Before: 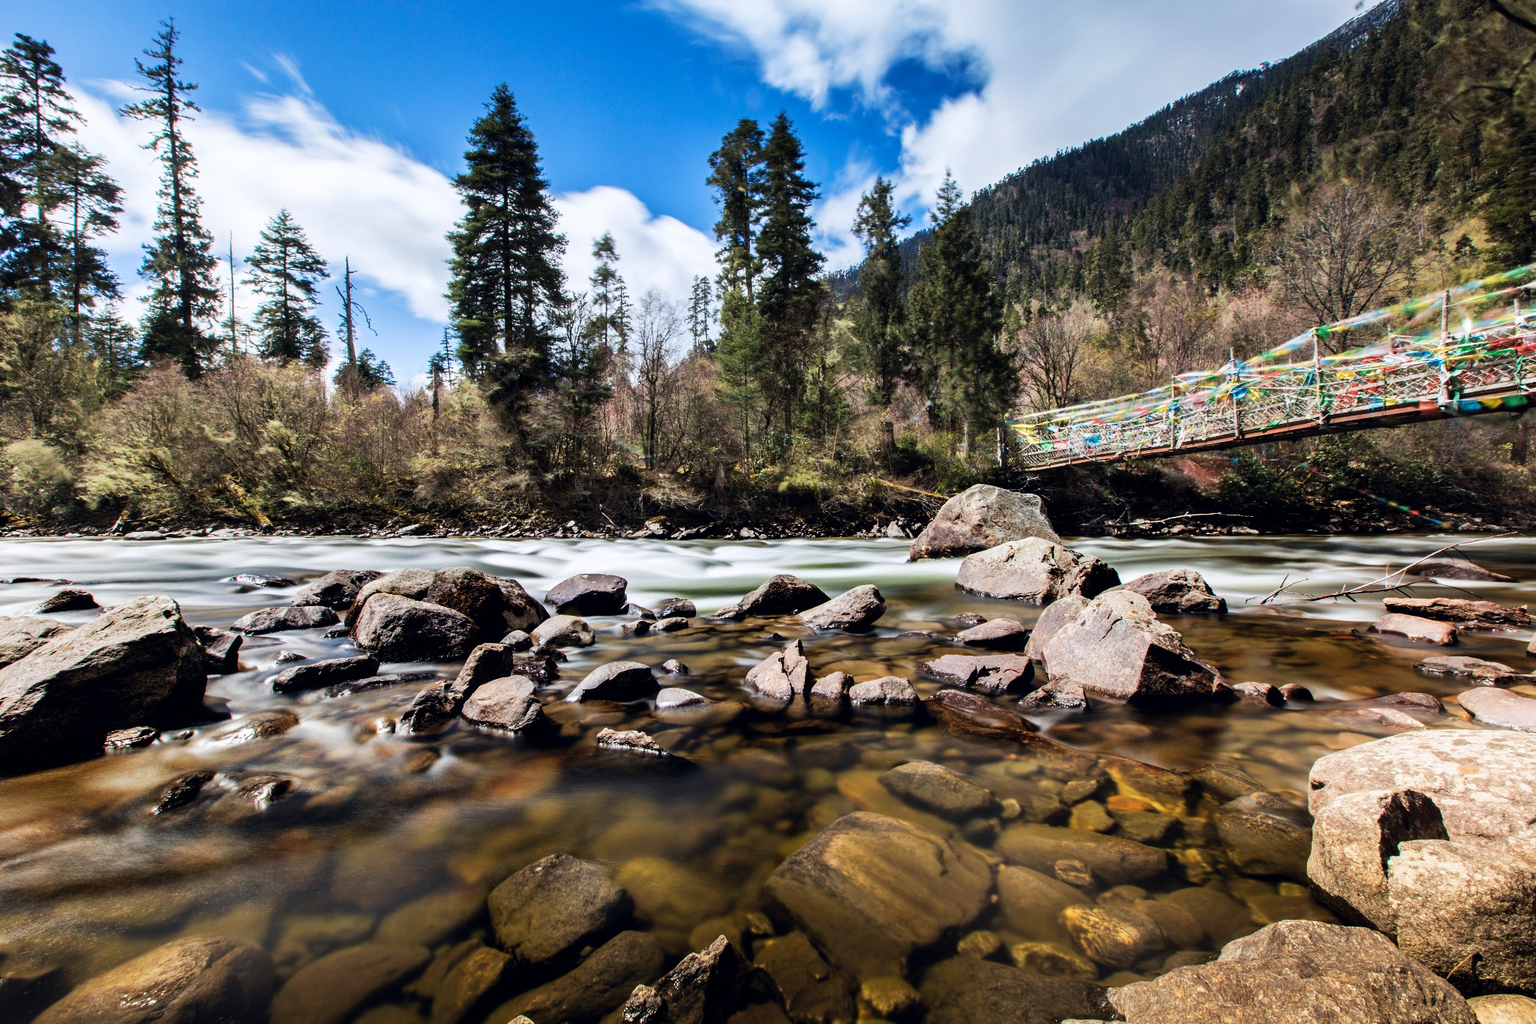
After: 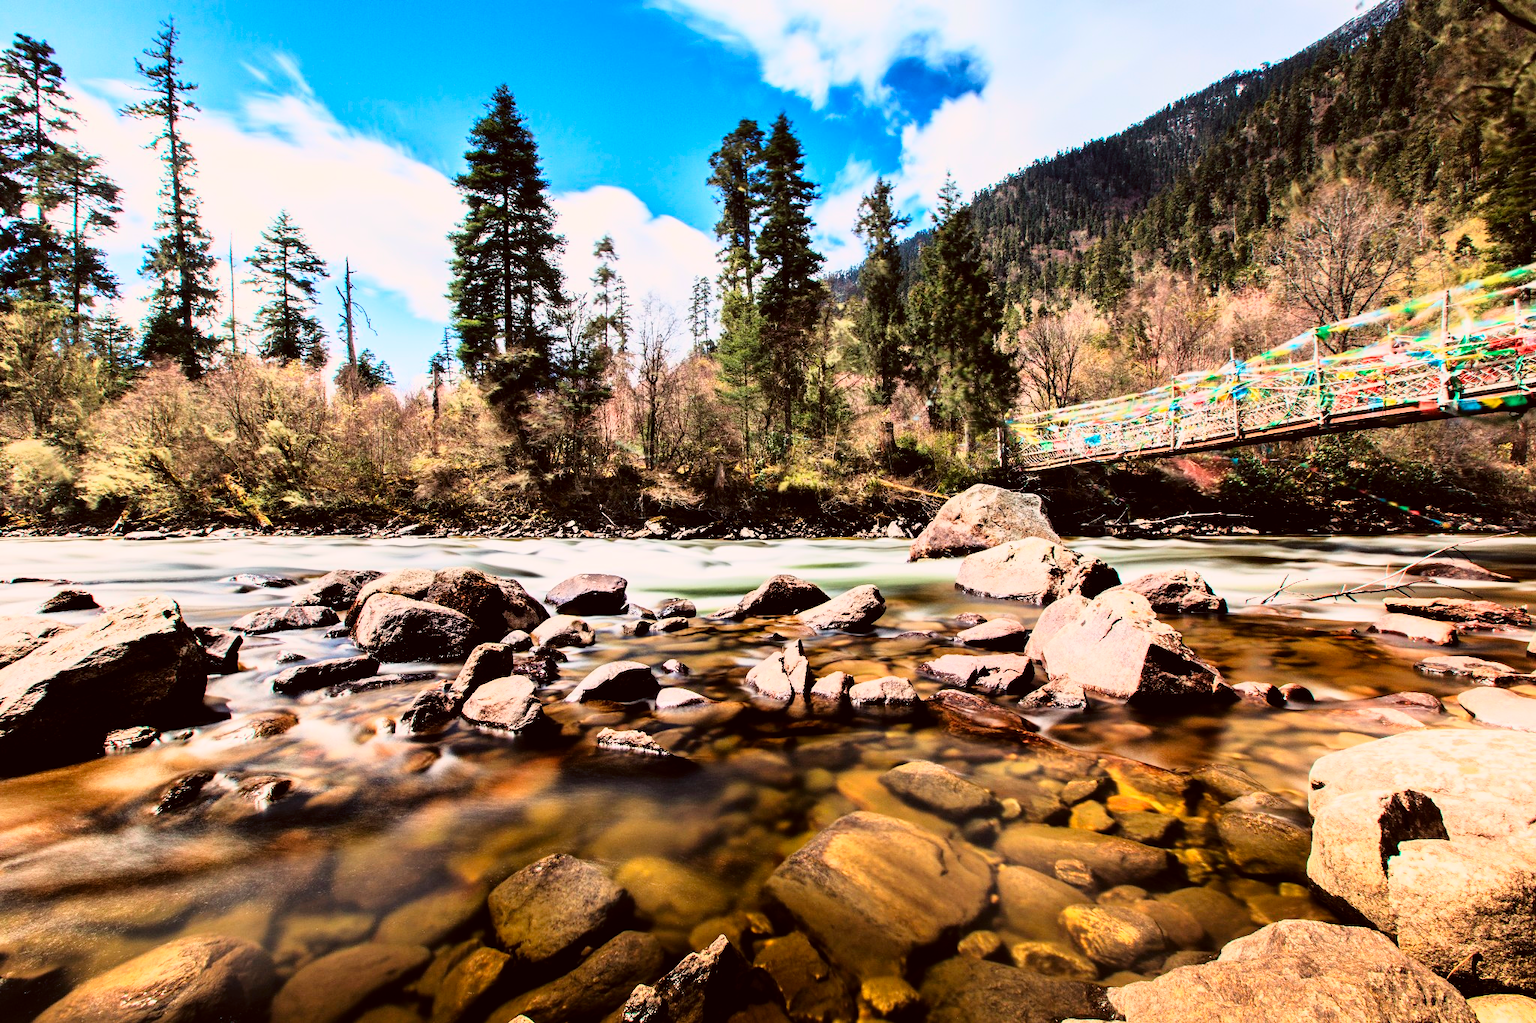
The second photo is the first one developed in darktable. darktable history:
tone curve: curves: ch0 [(0, 0) (0.091, 0.077) (0.389, 0.458) (0.745, 0.82) (0.844, 0.908) (0.909, 0.942) (1, 0.973)]; ch1 [(0, 0) (0.437, 0.404) (0.5, 0.5) (0.529, 0.55) (0.58, 0.6) (0.616, 0.649) (1, 1)]; ch2 [(0, 0) (0.442, 0.415) (0.5, 0.5) (0.535, 0.557) (0.585, 0.62) (1, 1)], color space Lab, linked channels, preserve colors none
contrast brightness saturation: contrast 0.198, brightness 0.154, saturation 0.14
color correction: highlights a* 6.11, highlights b* 8.26, shadows a* 5.79, shadows b* 7.34, saturation 0.933
